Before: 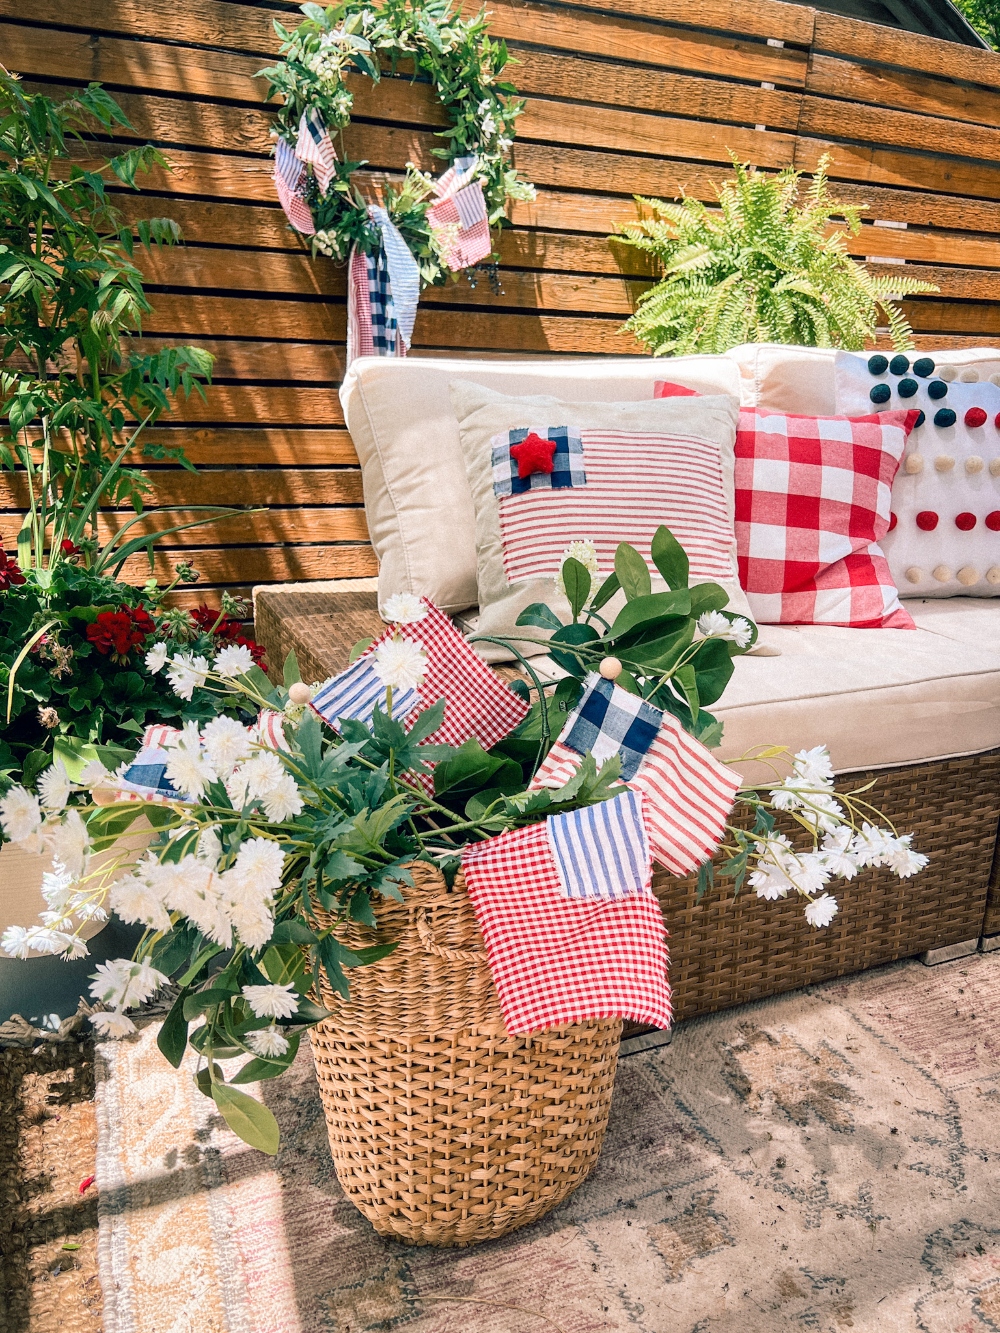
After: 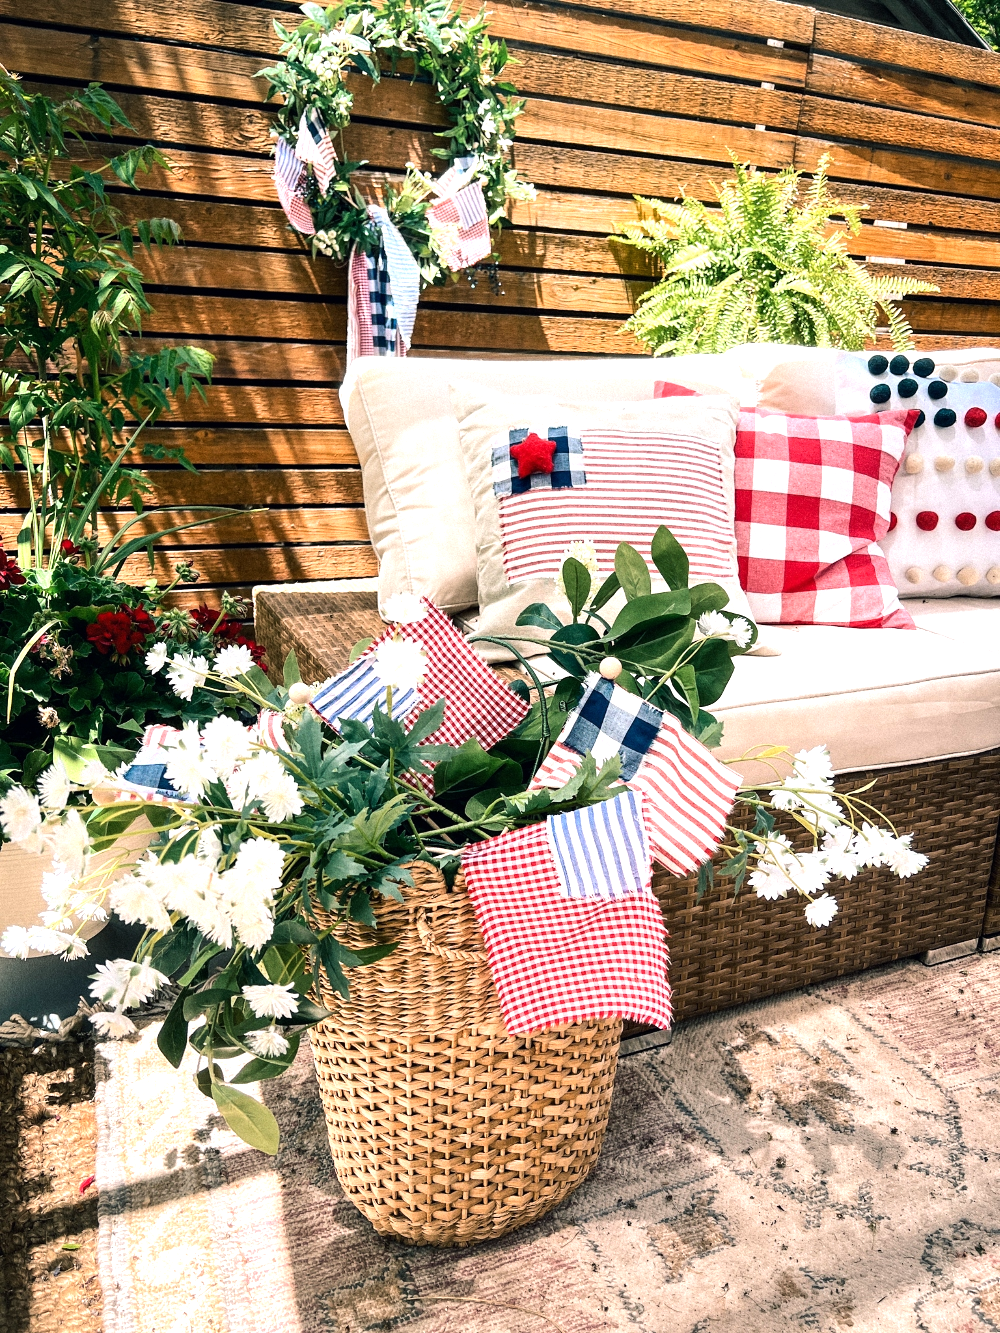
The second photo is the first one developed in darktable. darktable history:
shadows and highlights: radius 331.84, shadows 53.55, highlights -100, compress 94.63%, highlights color adjustment 73.23%, soften with gaussian
tone equalizer: -8 EV -0.75 EV, -7 EV -0.7 EV, -6 EV -0.6 EV, -5 EV -0.4 EV, -3 EV 0.4 EV, -2 EV 0.6 EV, -1 EV 0.7 EV, +0 EV 0.75 EV, edges refinement/feathering 500, mask exposure compensation -1.57 EV, preserve details no
